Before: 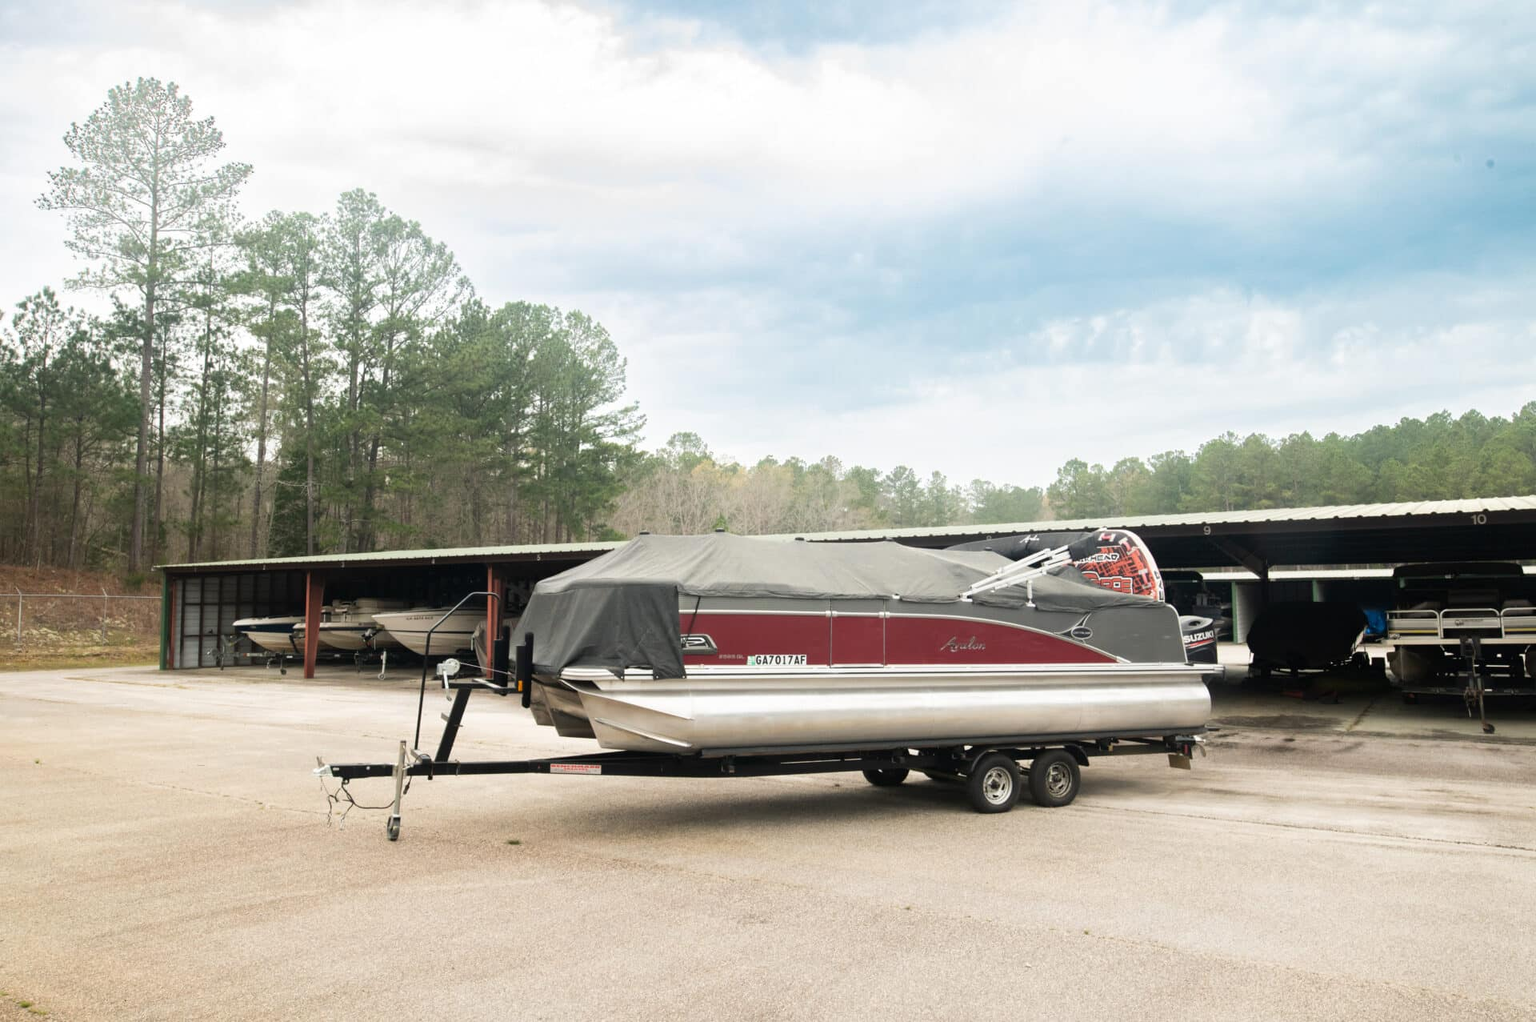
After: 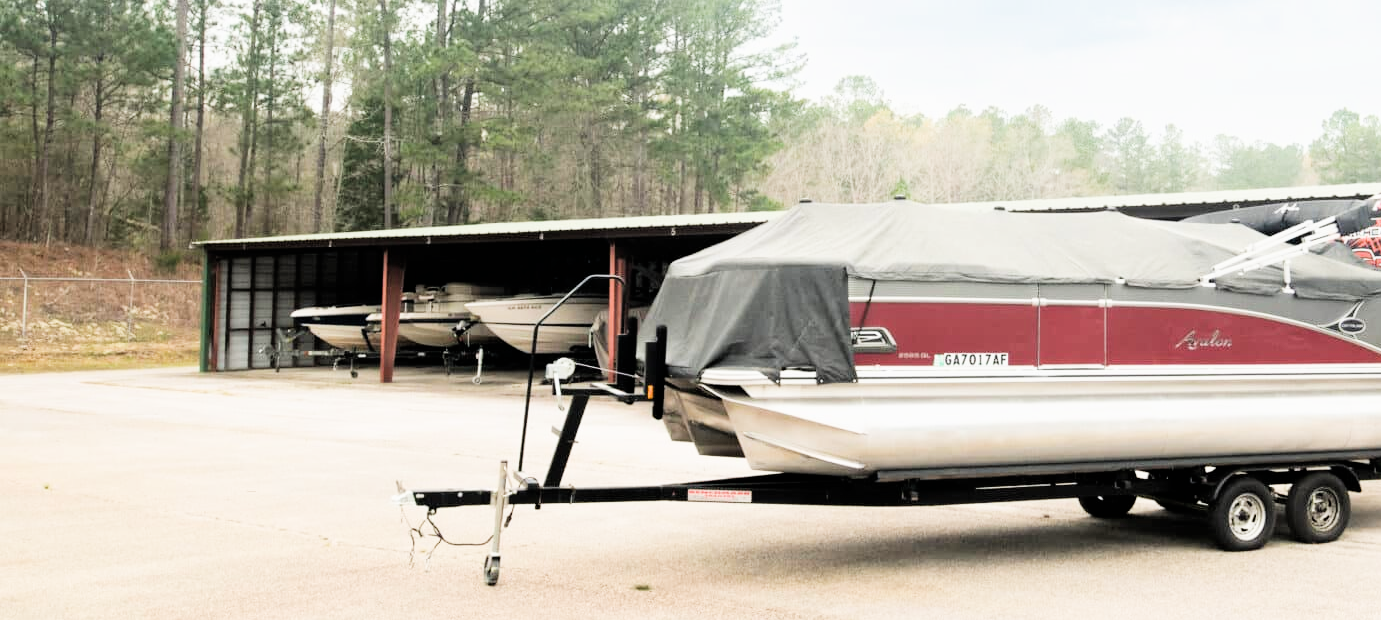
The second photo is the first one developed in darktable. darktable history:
exposure: black level correction 0, exposure 1.107 EV, compensate exposure bias true, compensate highlight preservation false
filmic rgb: black relative exposure -5.1 EV, white relative exposure 3.98 EV, hardness 2.9, contrast 1.298, highlights saturation mix -29.94%
crop: top 36.428%, right 28.054%, bottom 15.004%
